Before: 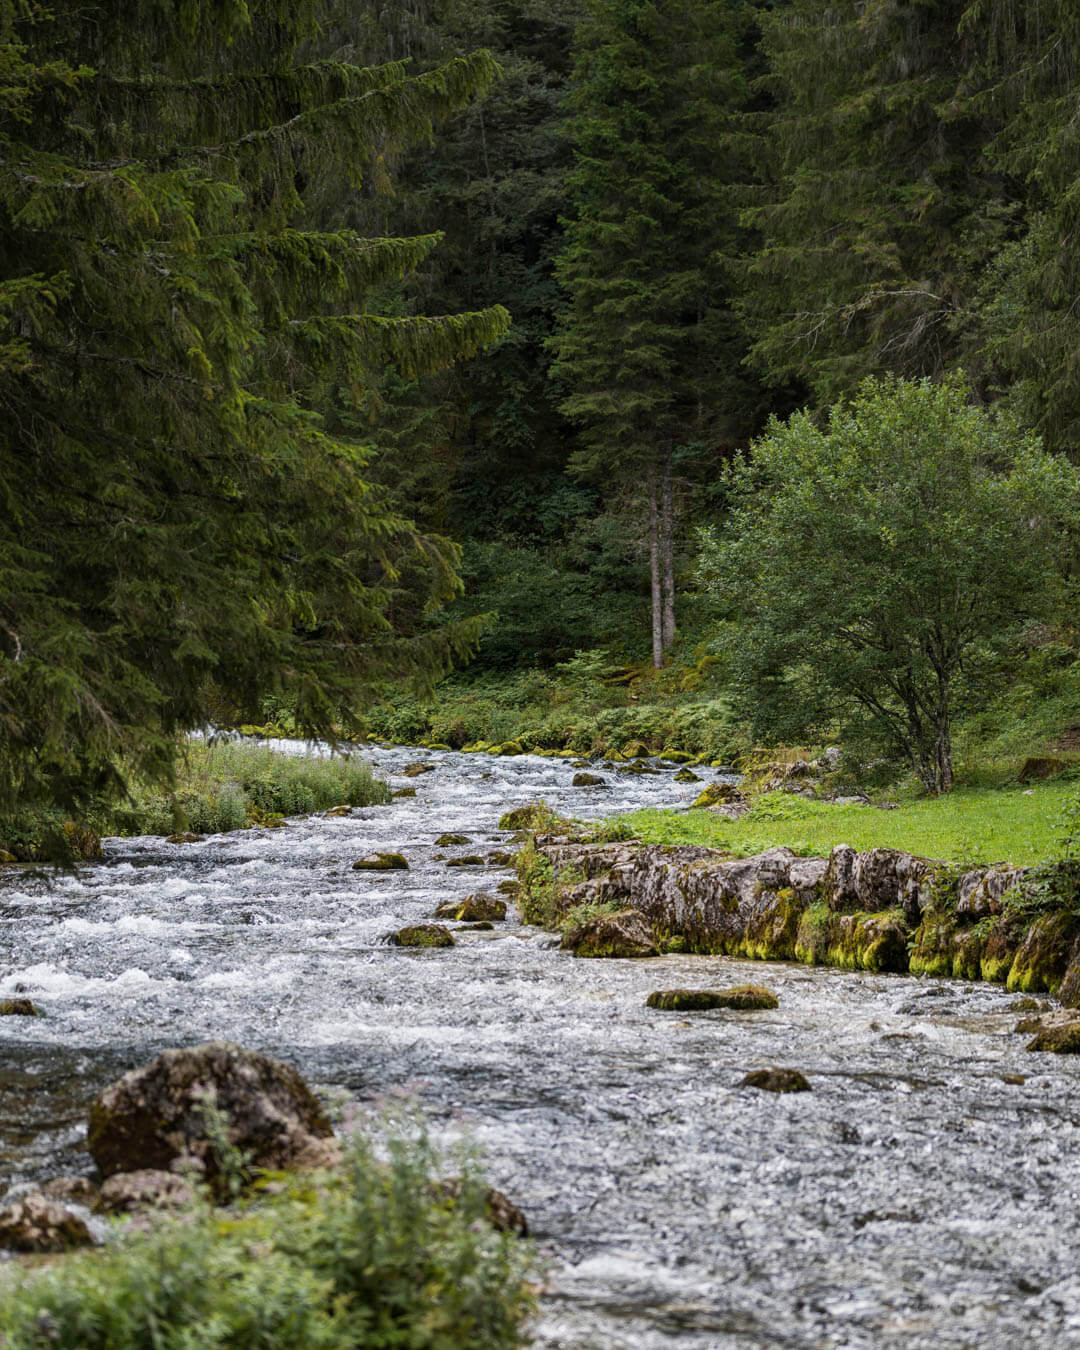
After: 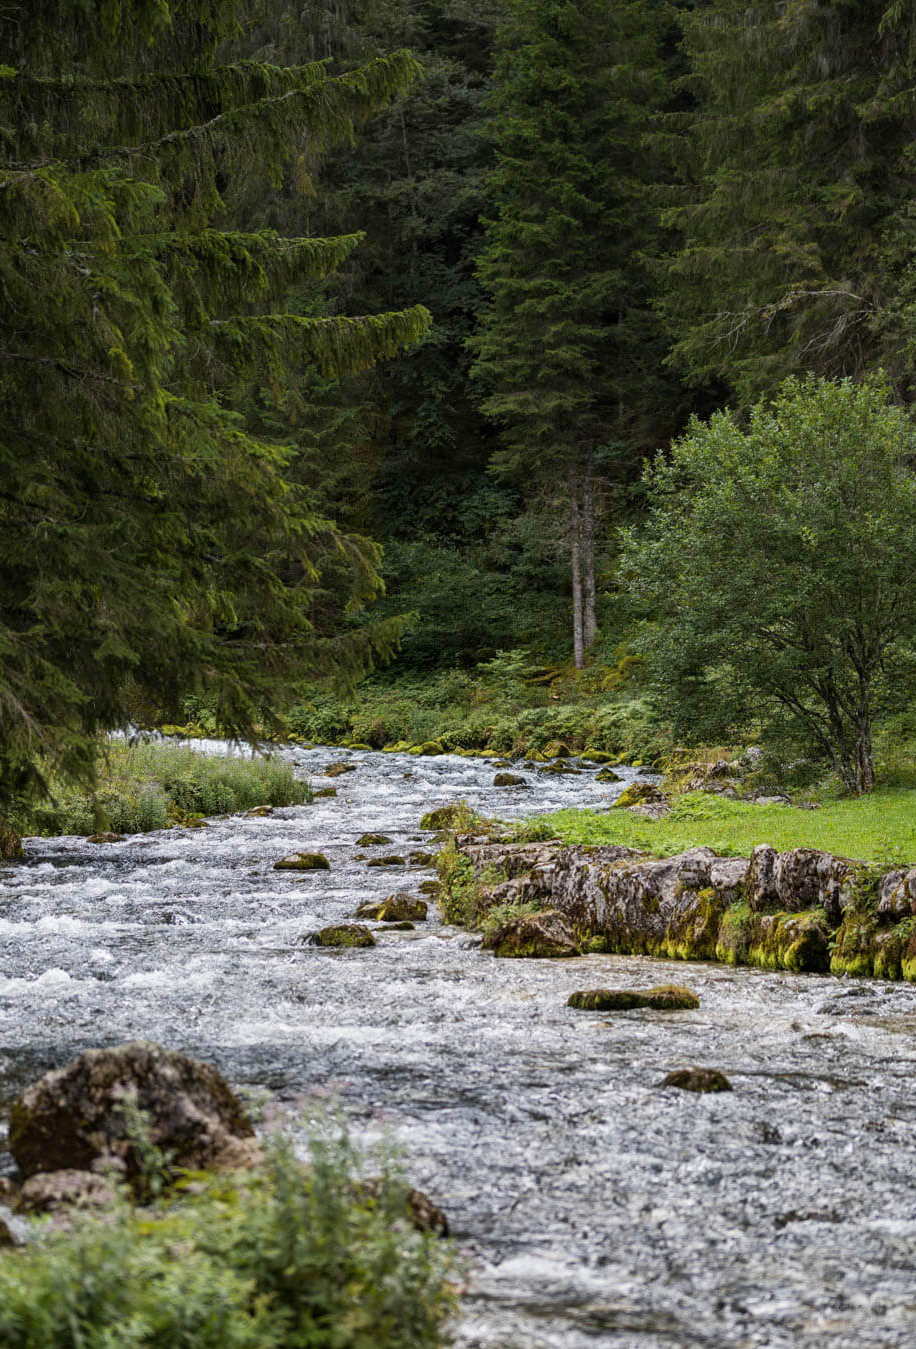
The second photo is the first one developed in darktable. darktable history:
crop: left 7.329%, right 7.816%
